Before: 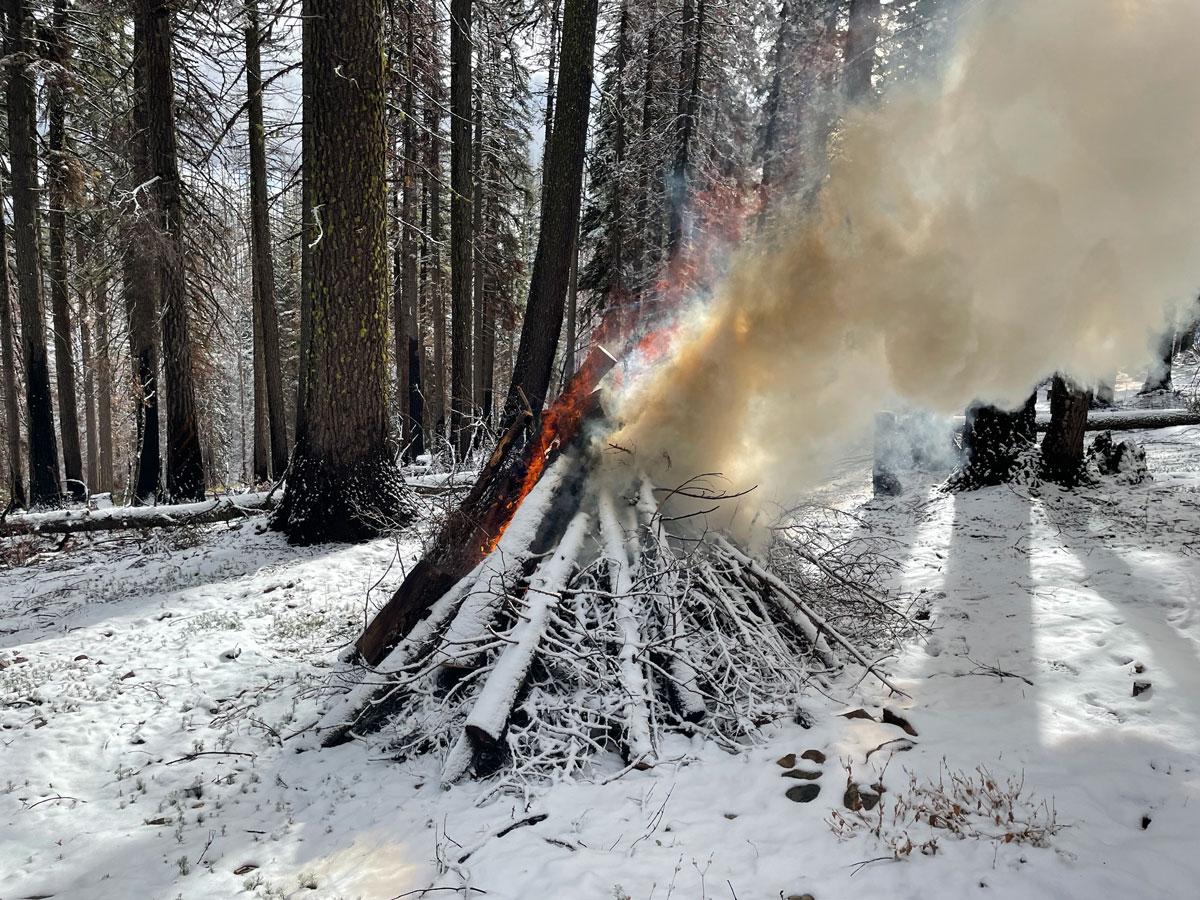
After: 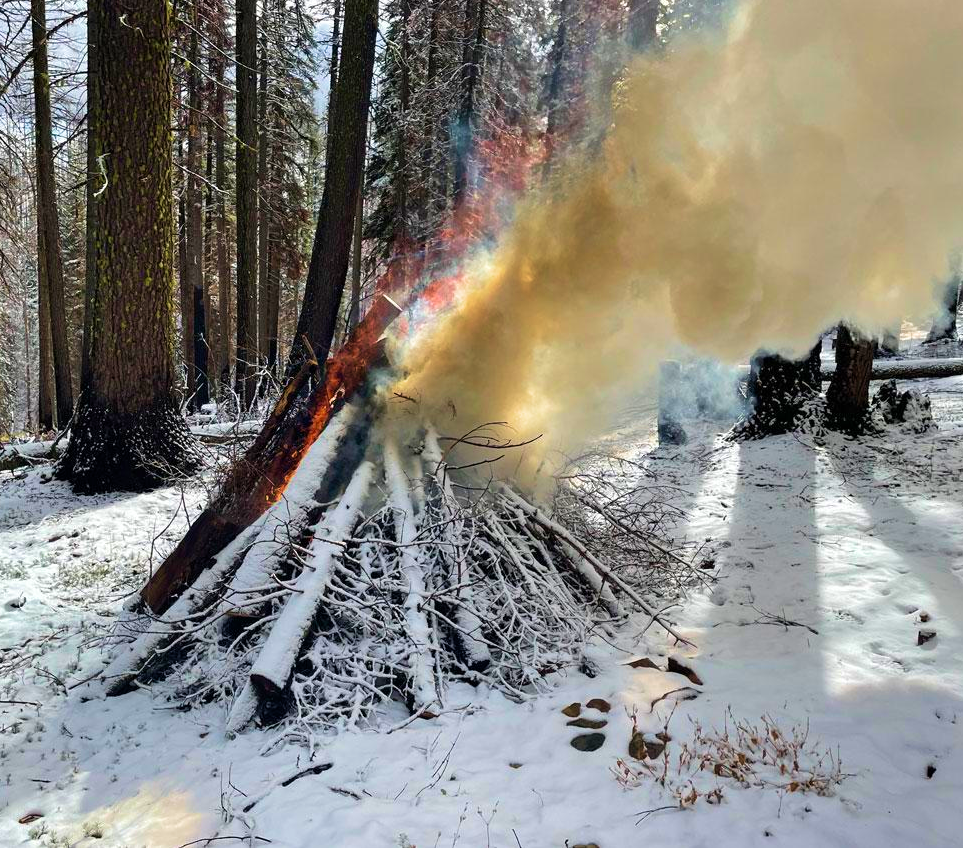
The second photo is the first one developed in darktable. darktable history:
crop and rotate: left 17.959%, top 5.771%, right 1.742%
velvia: strength 75%
